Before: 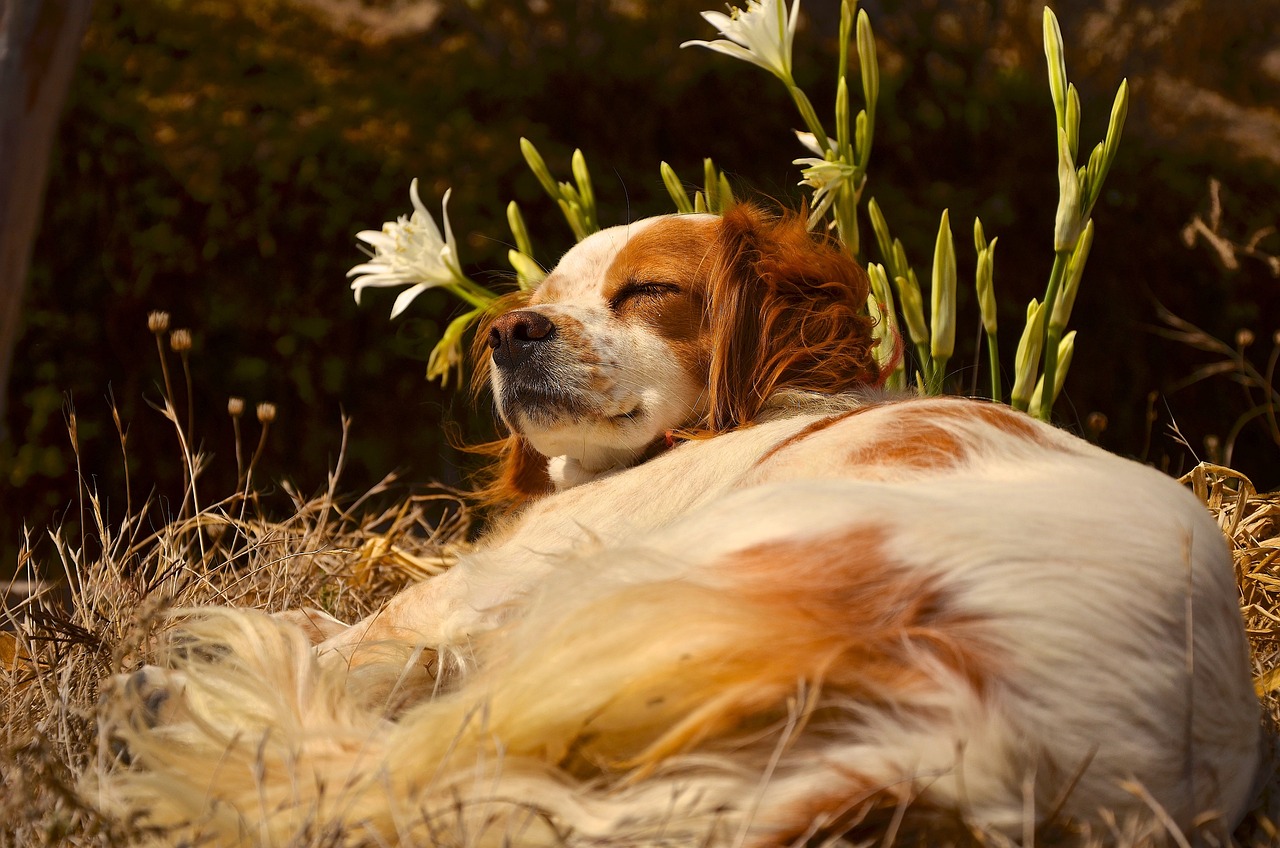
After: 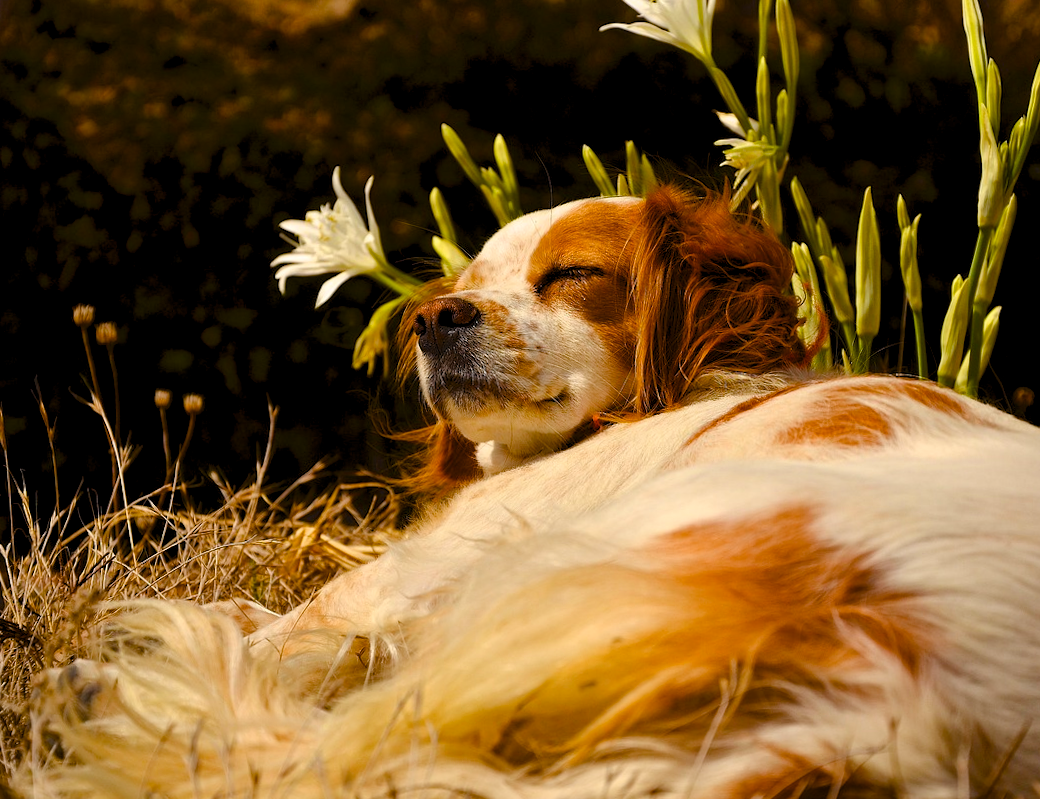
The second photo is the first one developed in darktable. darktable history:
color balance rgb: perceptual saturation grading › global saturation 0.315%, perceptual saturation grading › mid-tones 6.39%, perceptual saturation grading › shadows 72.104%, contrast -10.127%
crop and rotate: angle 1.13°, left 4.449%, top 0.488%, right 11.845%, bottom 2.486%
levels: levels [0.062, 0.494, 0.925]
